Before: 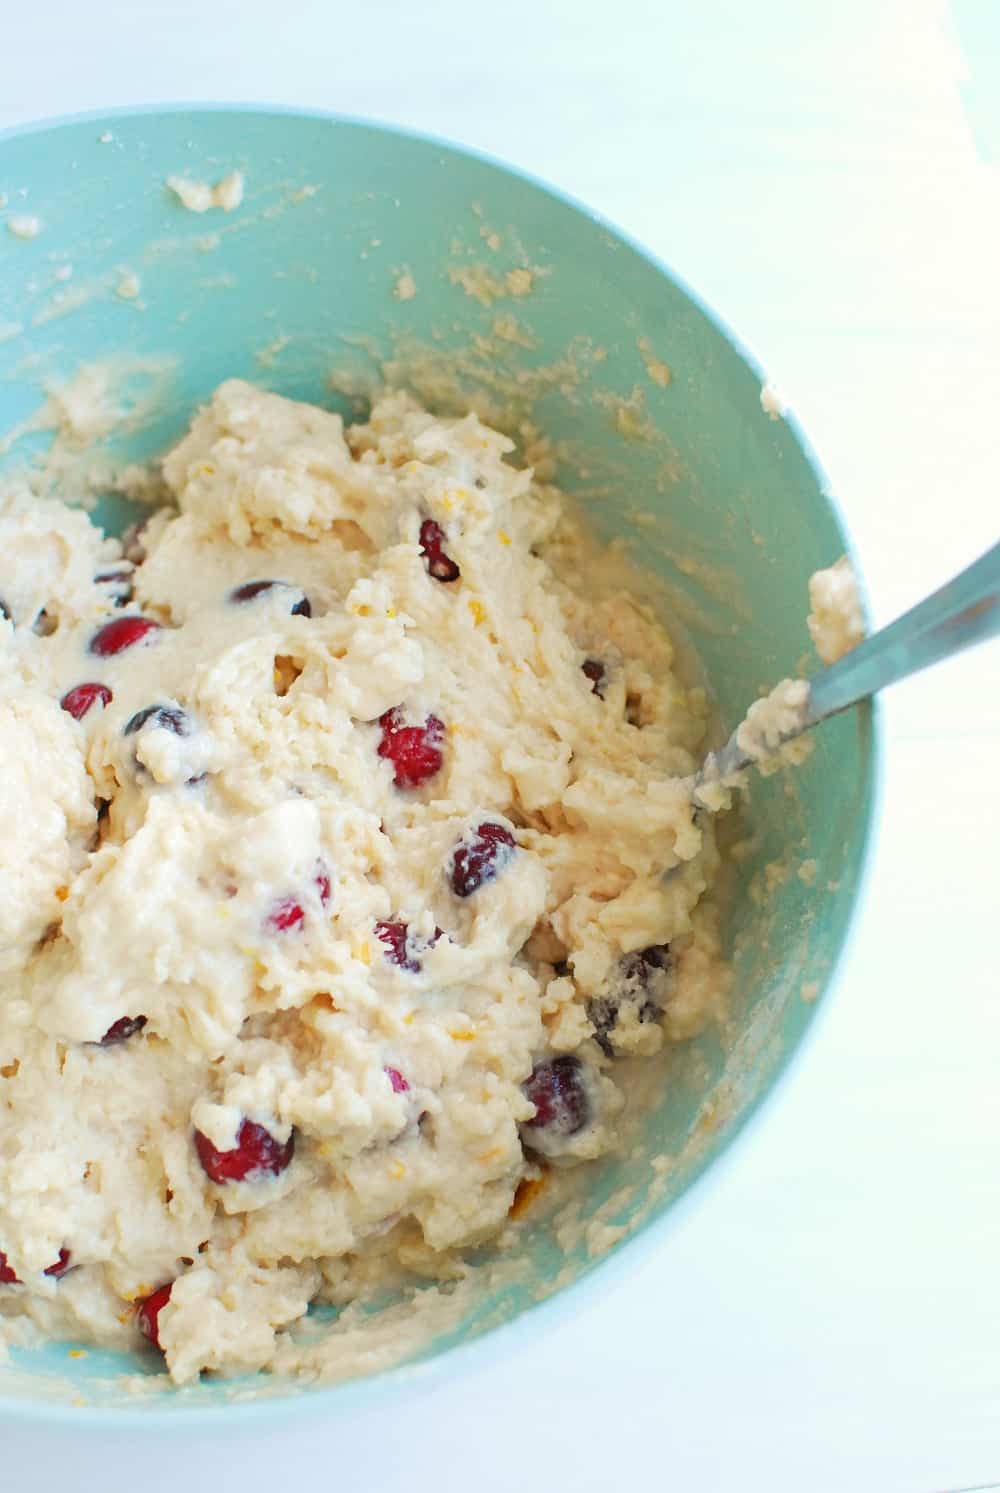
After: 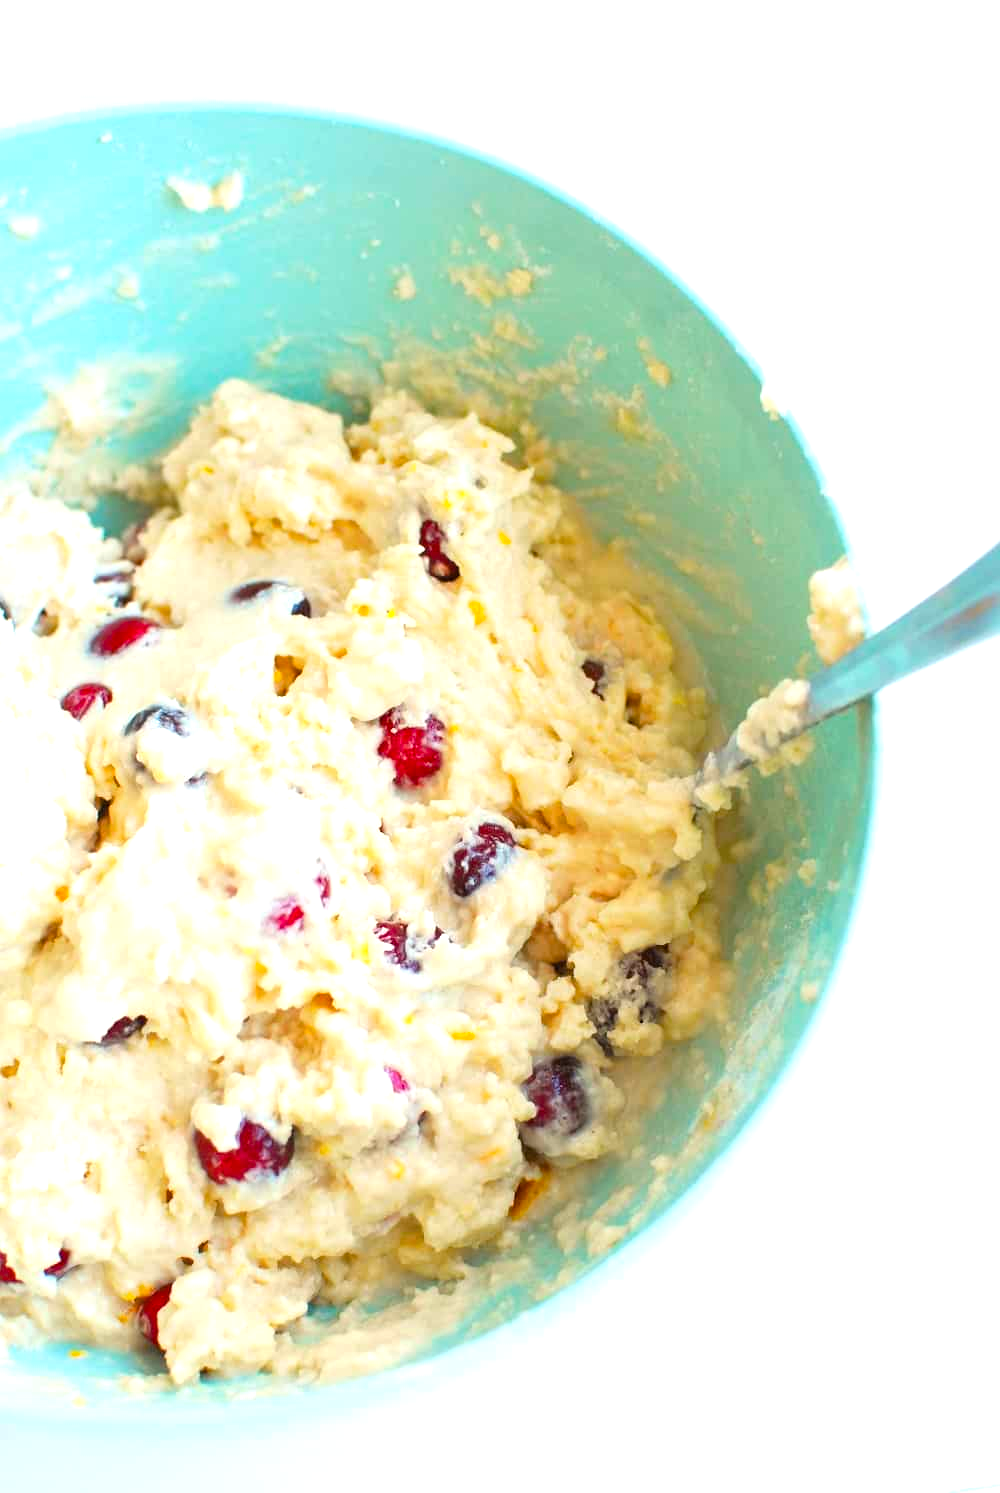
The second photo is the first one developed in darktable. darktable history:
exposure: exposure 0.64 EV, compensate highlight preservation false
color balance rgb: perceptual saturation grading › global saturation 30.086%
